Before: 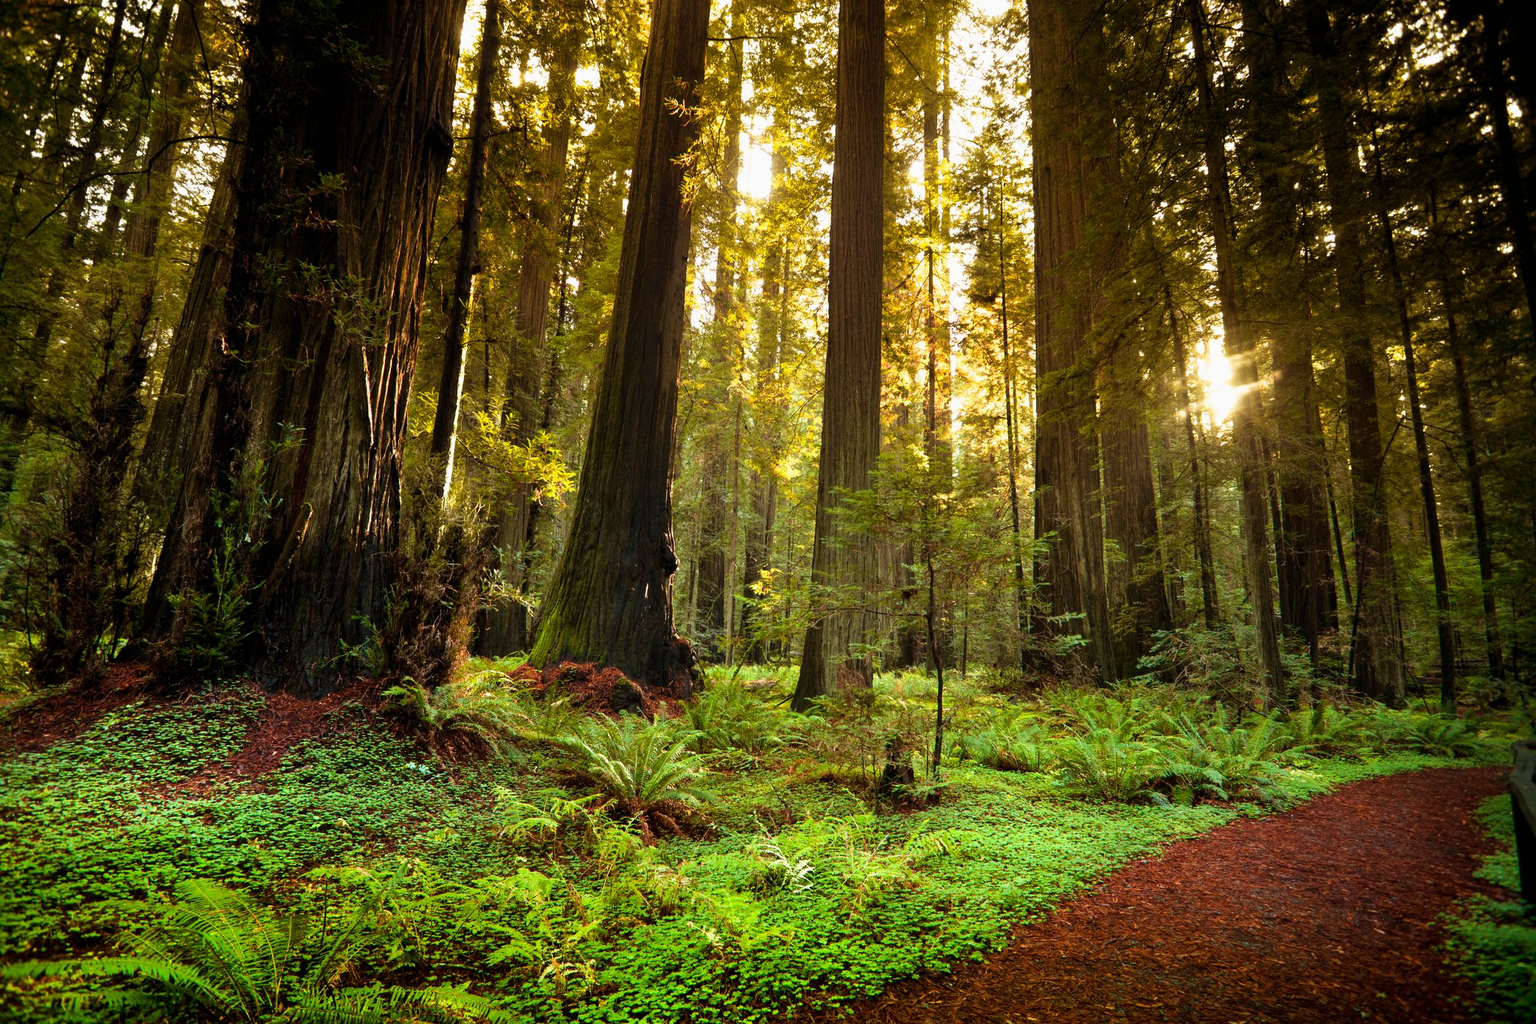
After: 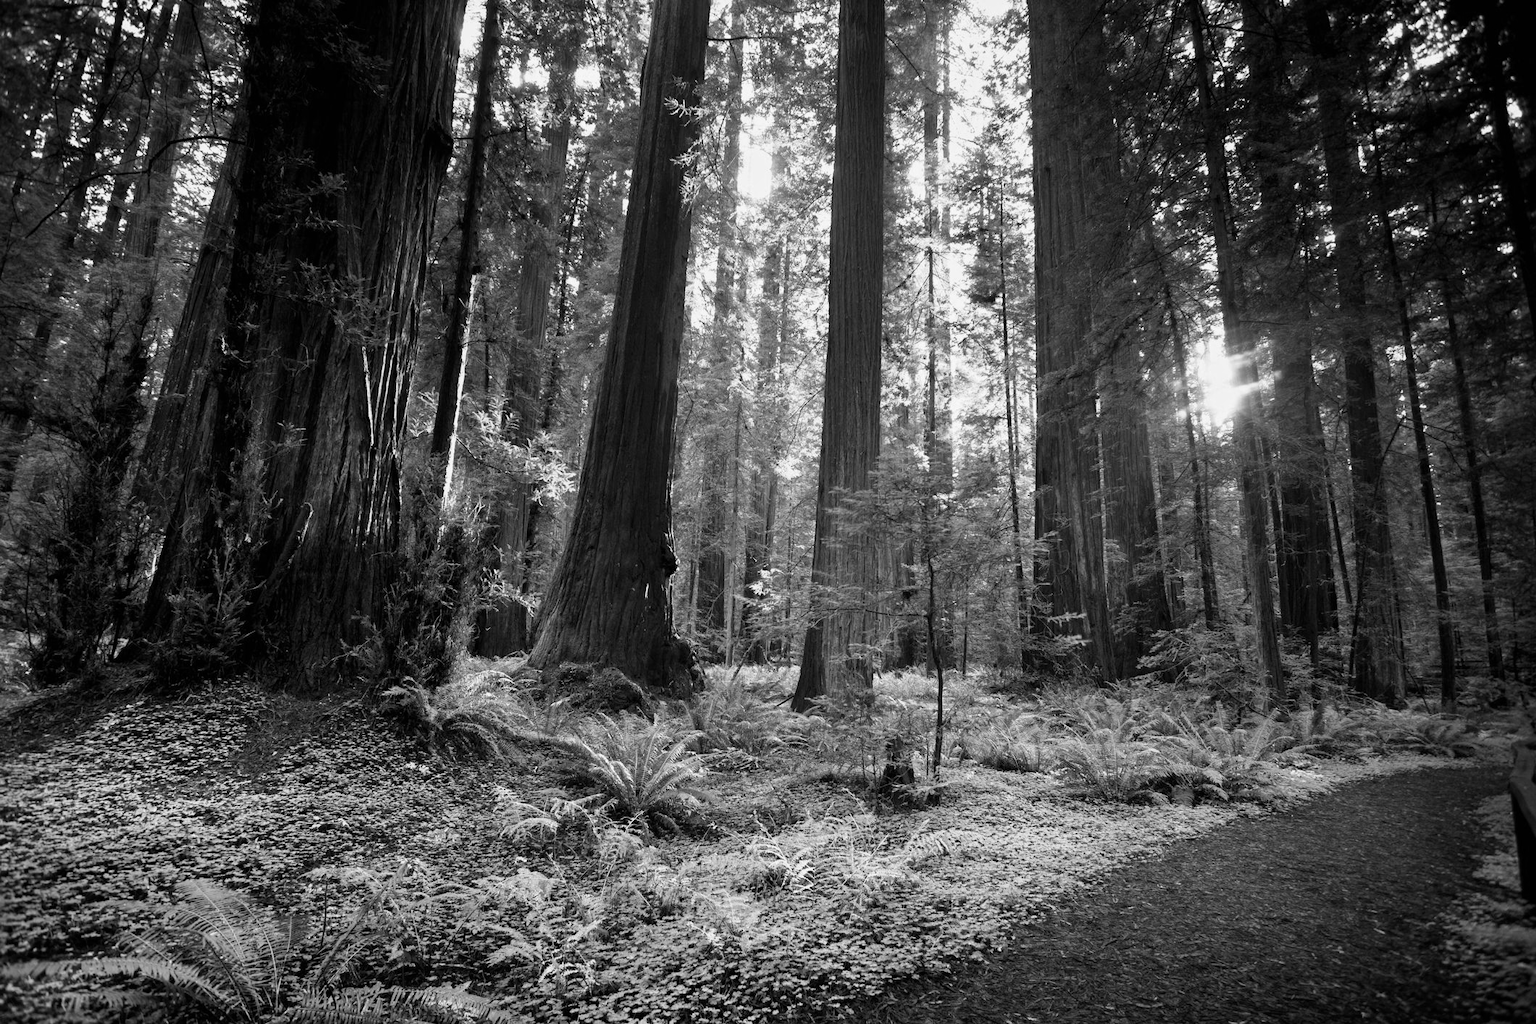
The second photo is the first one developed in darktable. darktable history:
velvia: strength 50%
monochrome: a 30.25, b 92.03
